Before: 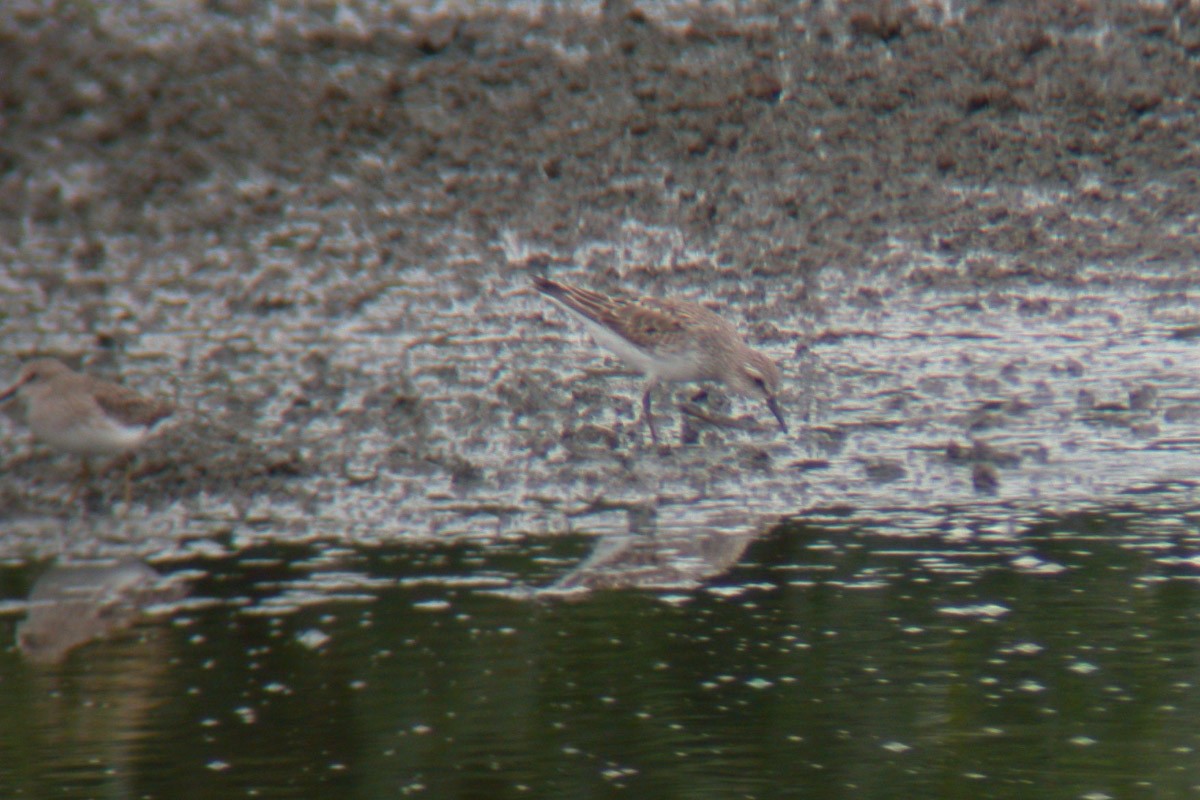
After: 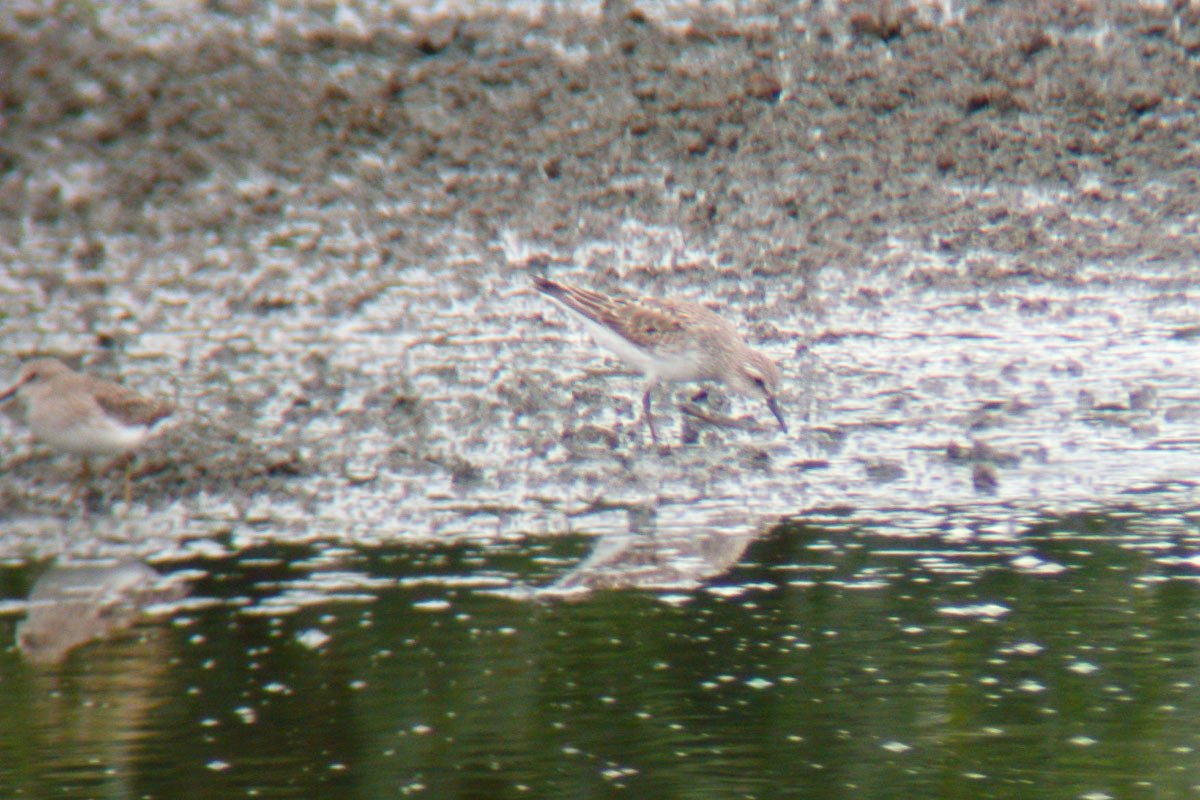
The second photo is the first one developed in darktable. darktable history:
tone curve: curves: ch0 [(0, 0) (0.004, 0.001) (0.133, 0.112) (0.325, 0.362) (0.832, 0.893) (1, 1)], preserve colors none
exposure: exposure 0.604 EV, compensate highlight preservation false
